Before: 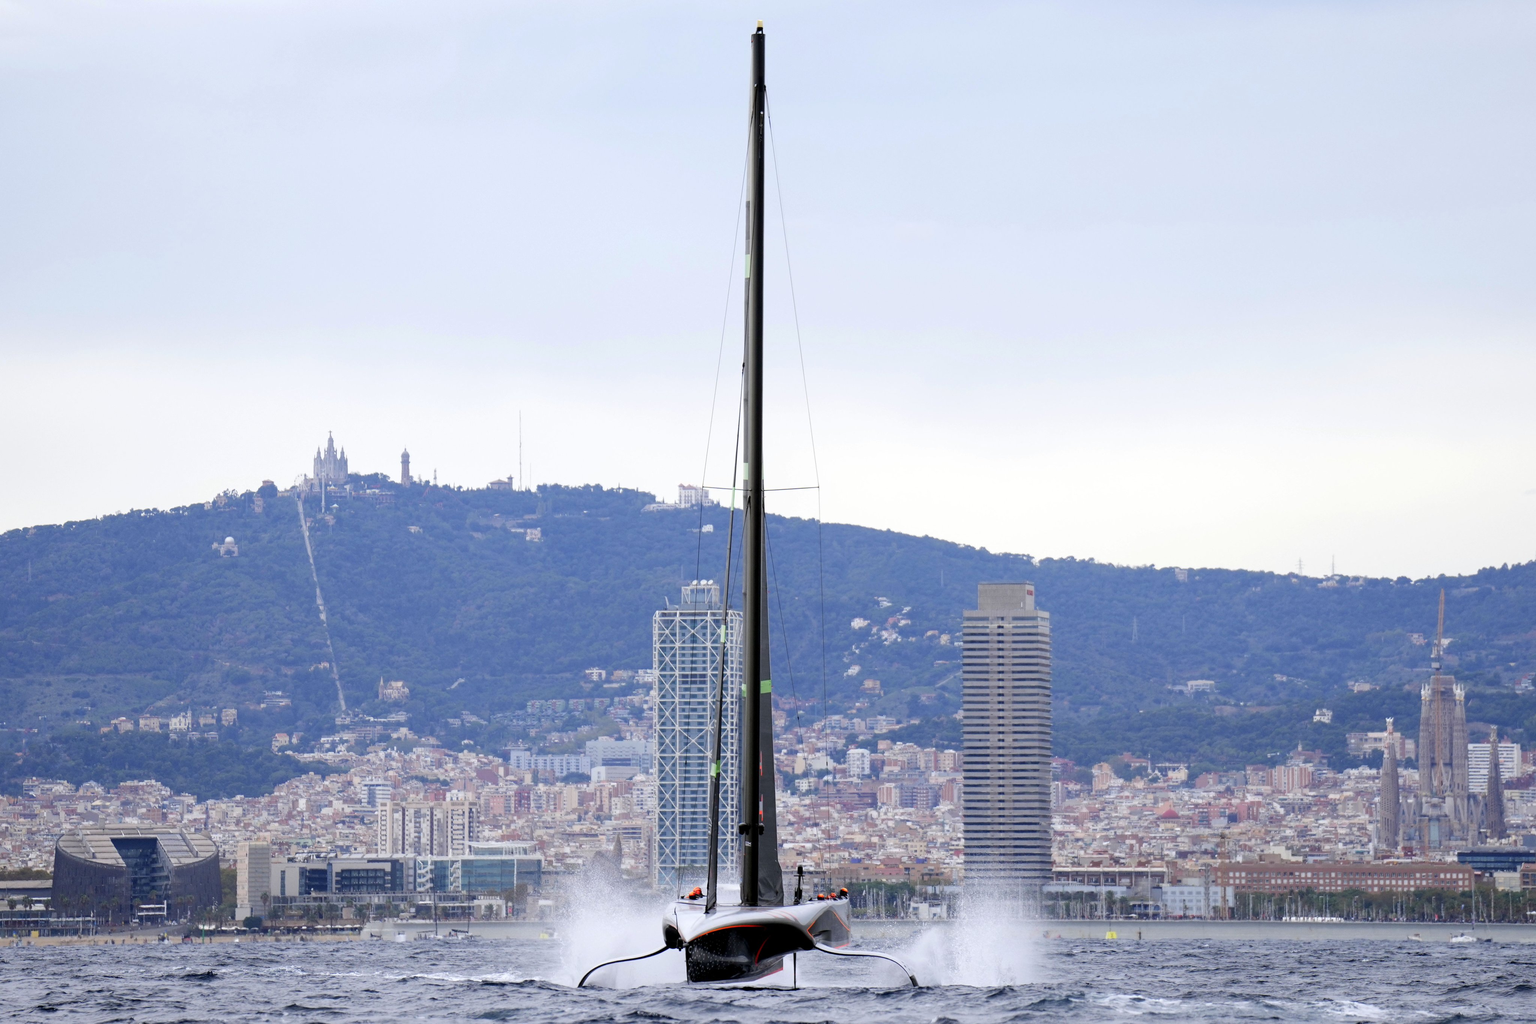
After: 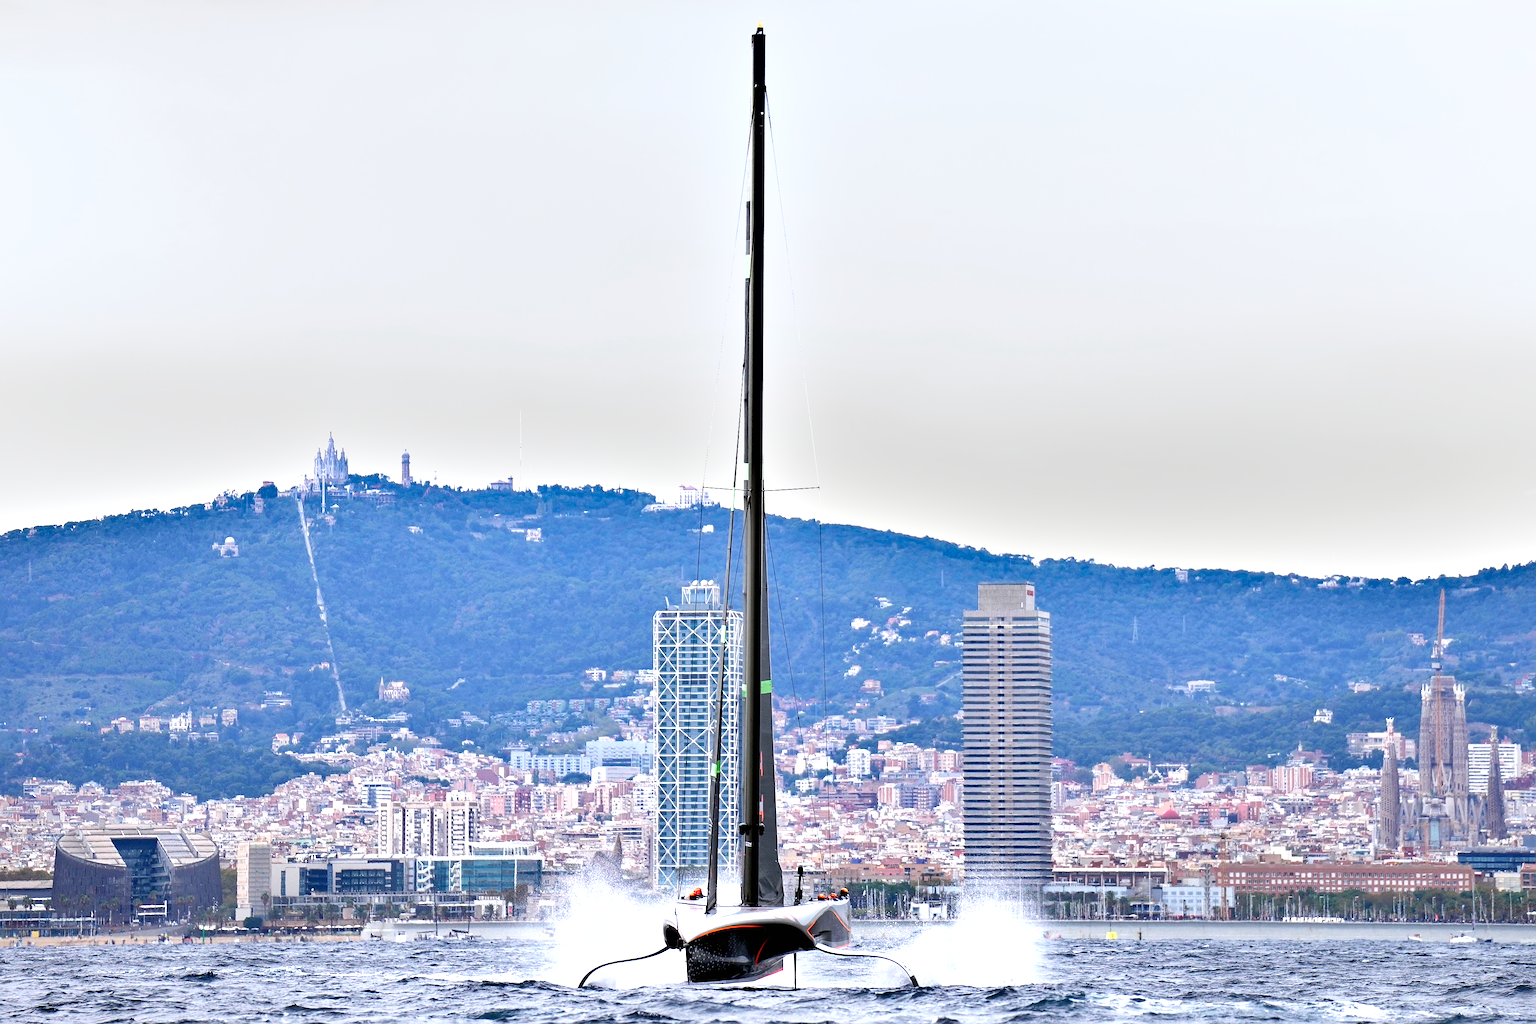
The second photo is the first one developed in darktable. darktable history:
shadows and highlights: soften with gaussian
sharpen: on, module defaults
exposure: black level correction 0, exposure 0.891 EV, compensate exposure bias true, compensate highlight preservation false
